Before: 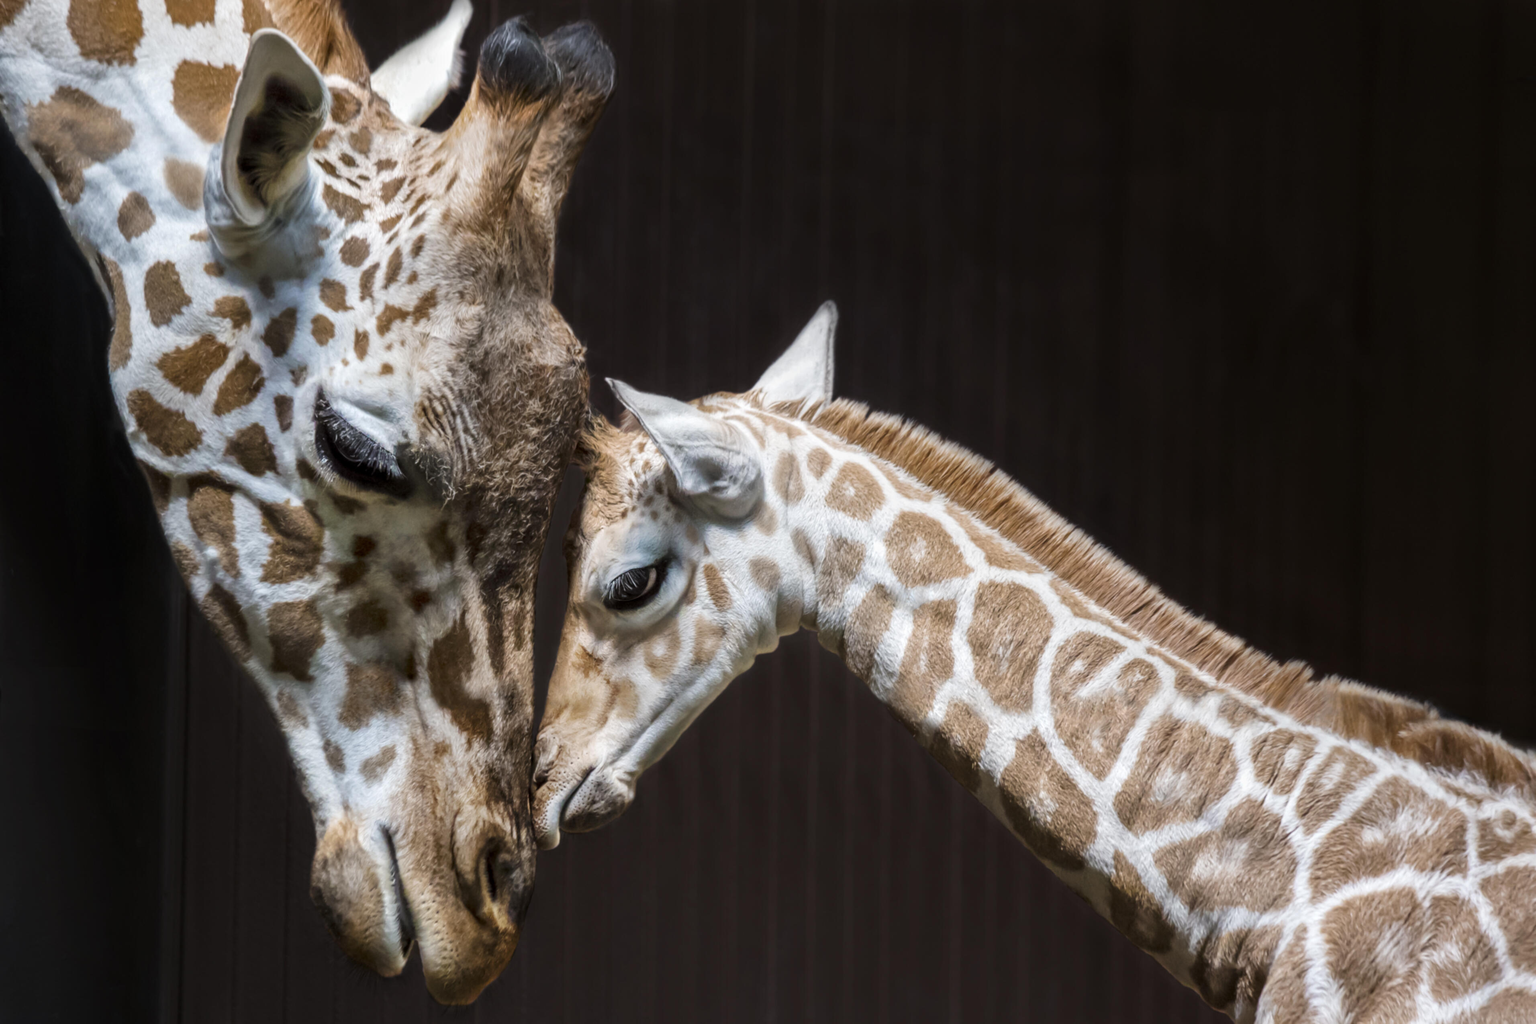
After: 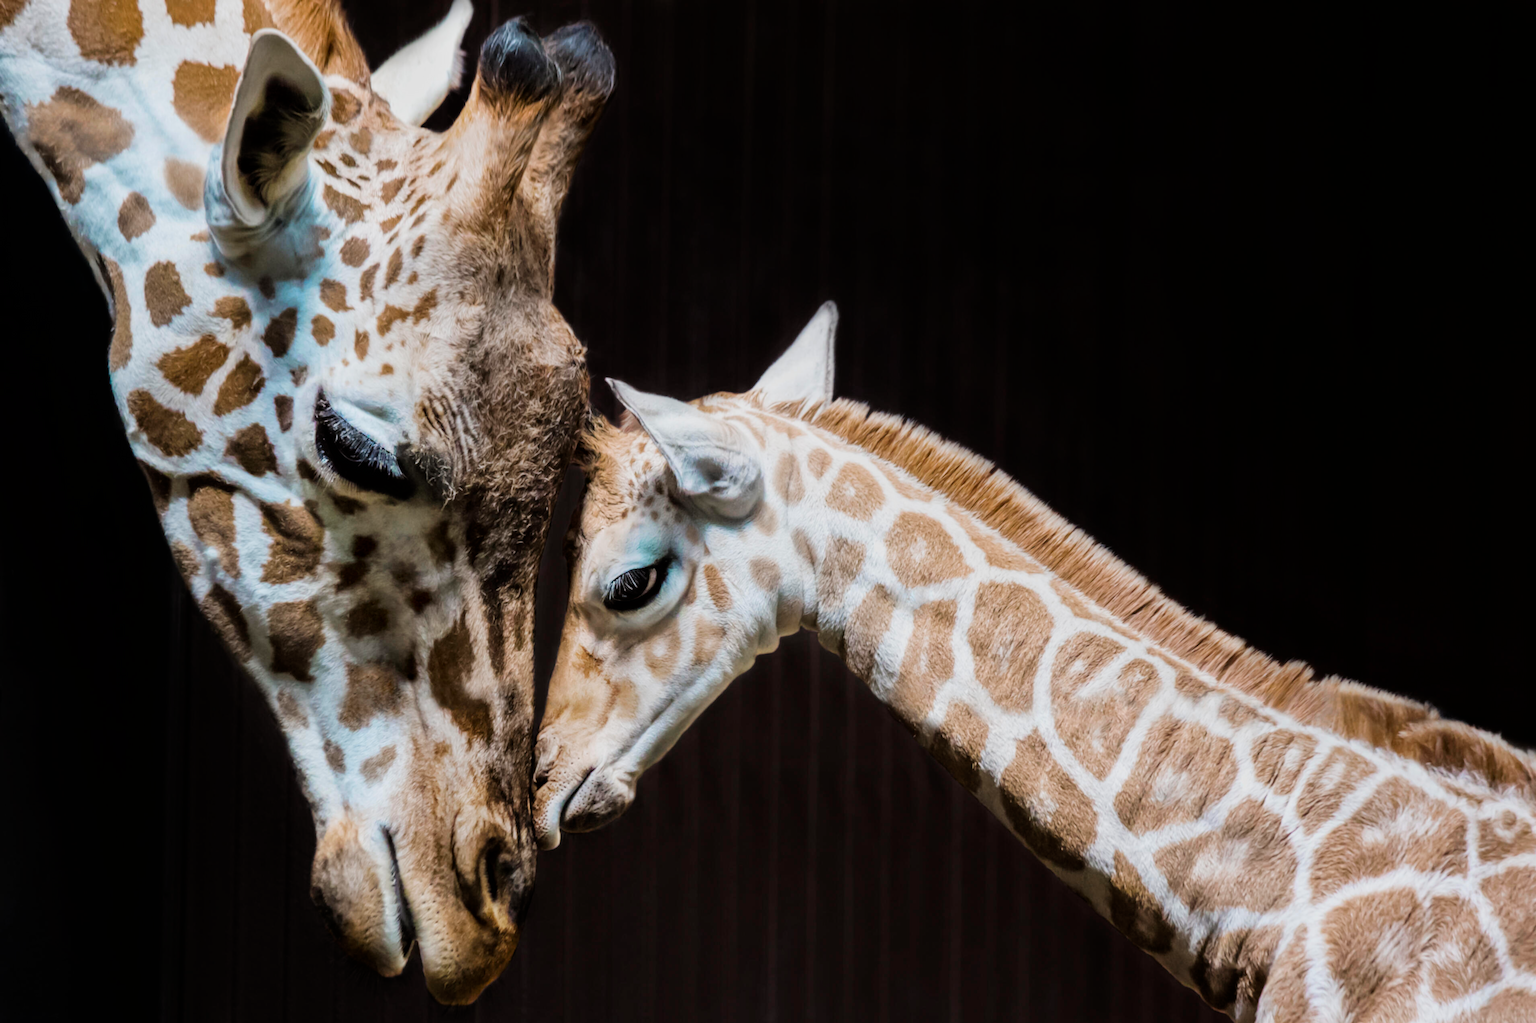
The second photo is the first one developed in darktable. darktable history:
exposure: exposure 0.189 EV, compensate exposure bias true, compensate highlight preservation false
filmic rgb: black relative exposure -7.65 EV, white relative exposure 3.96 EV, threshold 5.95 EV, hardness 4.01, contrast 1.095, highlights saturation mix -31.07%, enable highlight reconstruction true
color zones: curves: ch0 [(0.254, 0.492) (0.724, 0.62)]; ch1 [(0.25, 0.528) (0.719, 0.796)]; ch2 [(0, 0.472) (0.25, 0.5) (0.73, 0.184)]
